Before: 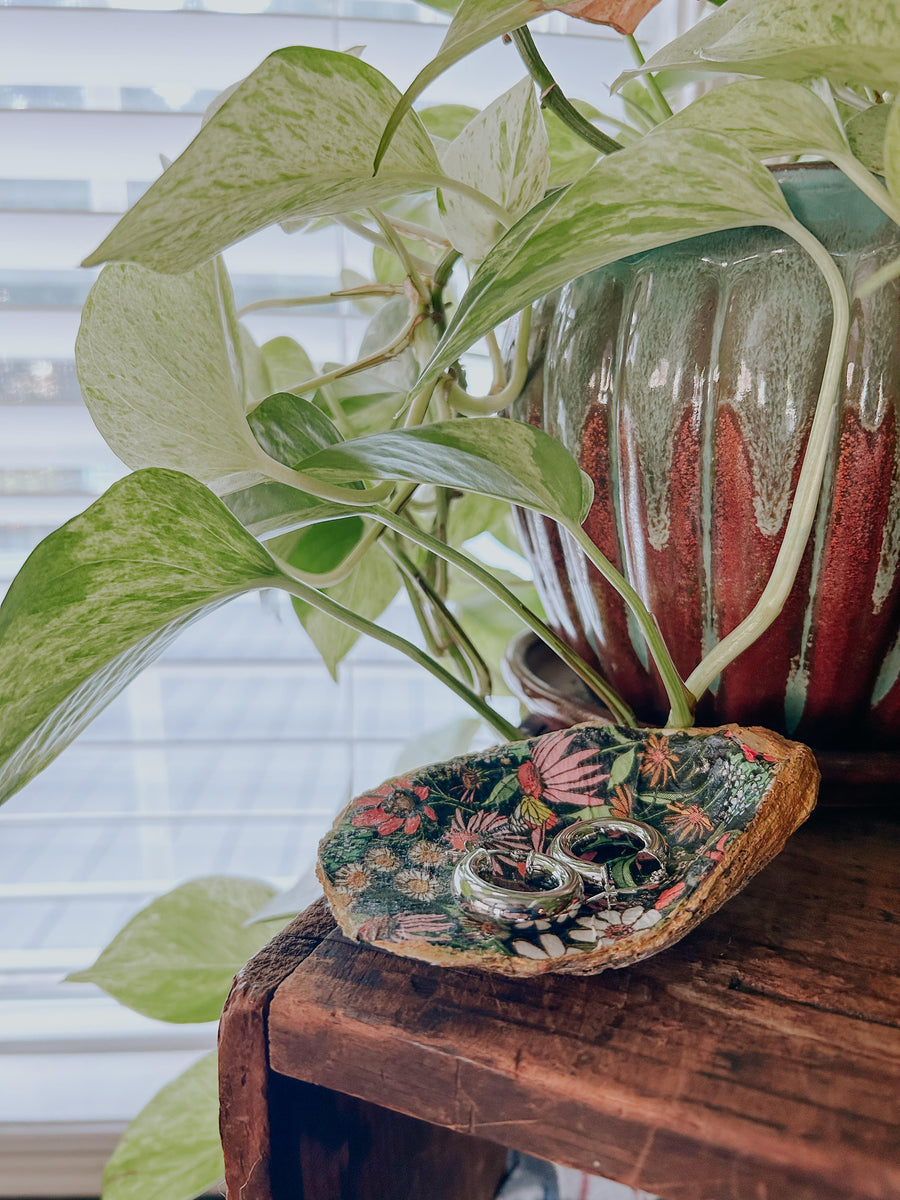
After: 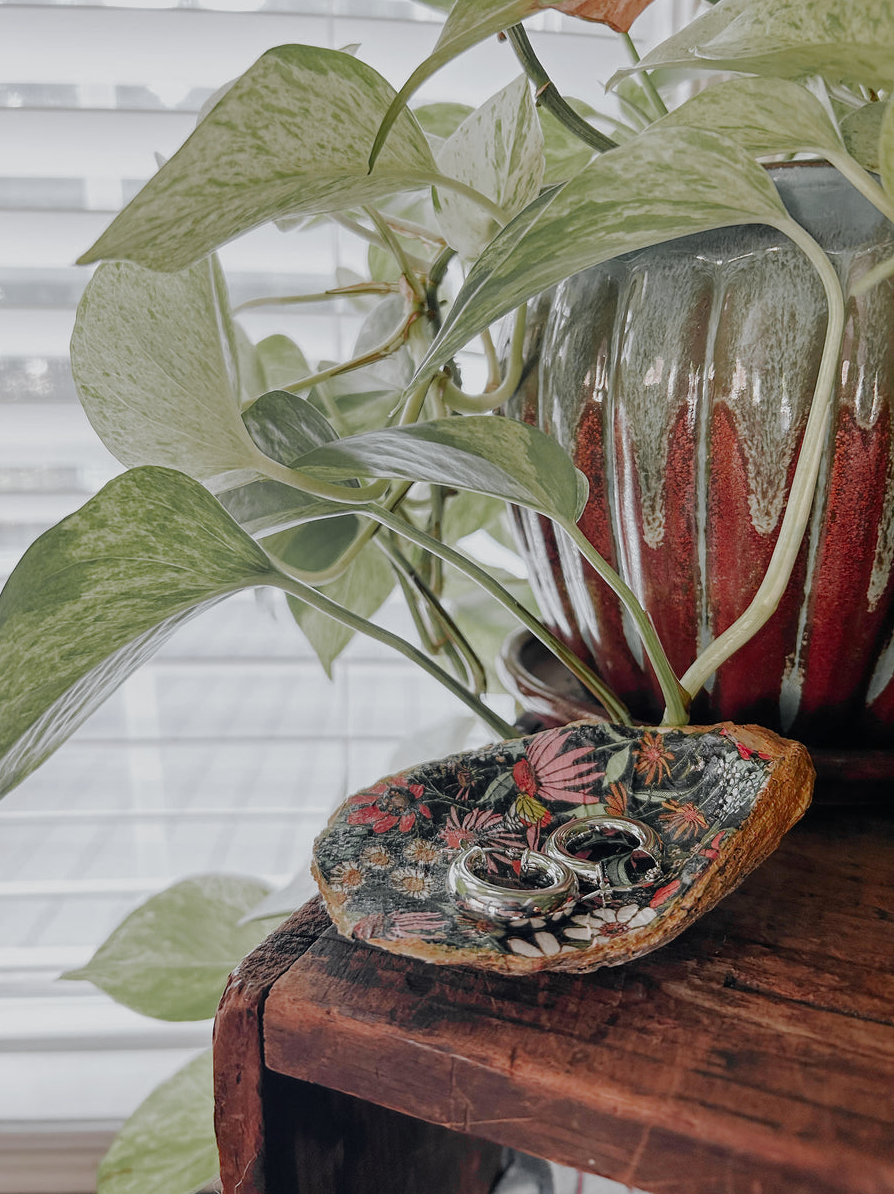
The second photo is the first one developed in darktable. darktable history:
crop and rotate: left 0.614%, top 0.179%, bottom 0.309%
color zones: curves: ch0 [(0.004, 0.388) (0.125, 0.392) (0.25, 0.404) (0.375, 0.5) (0.5, 0.5) (0.625, 0.5) (0.75, 0.5) (0.875, 0.5)]; ch1 [(0, 0.5) (0.125, 0.5) (0.25, 0.5) (0.375, 0.124) (0.524, 0.124) (0.645, 0.128) (0.789, 0.132) (0.914, 0.096) (0.998, 0.068)]
